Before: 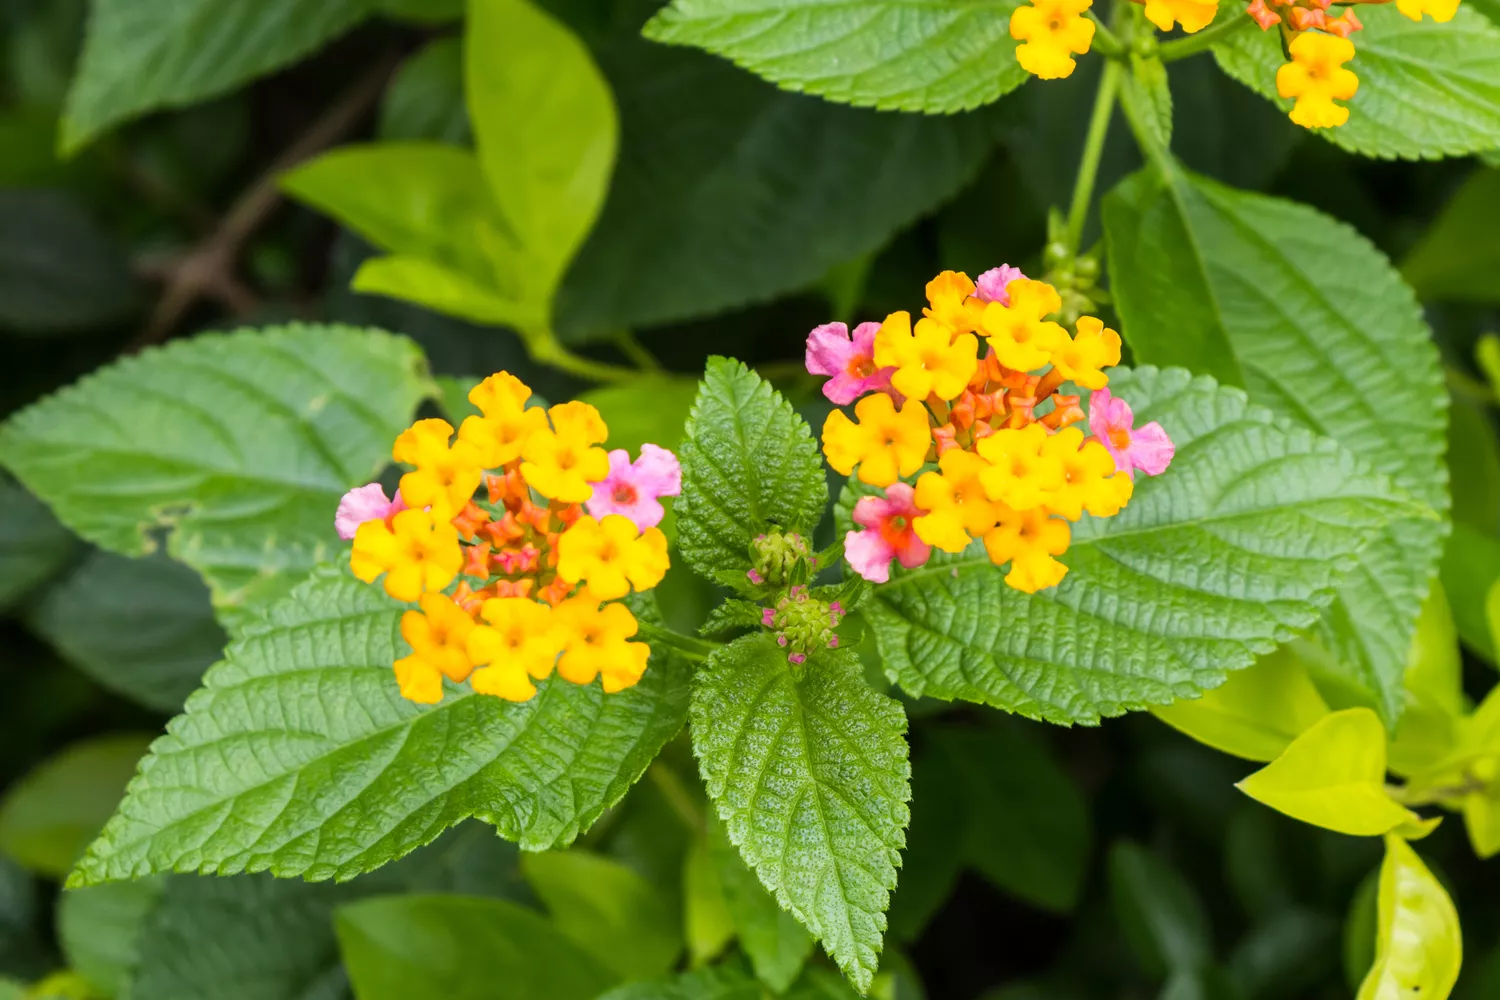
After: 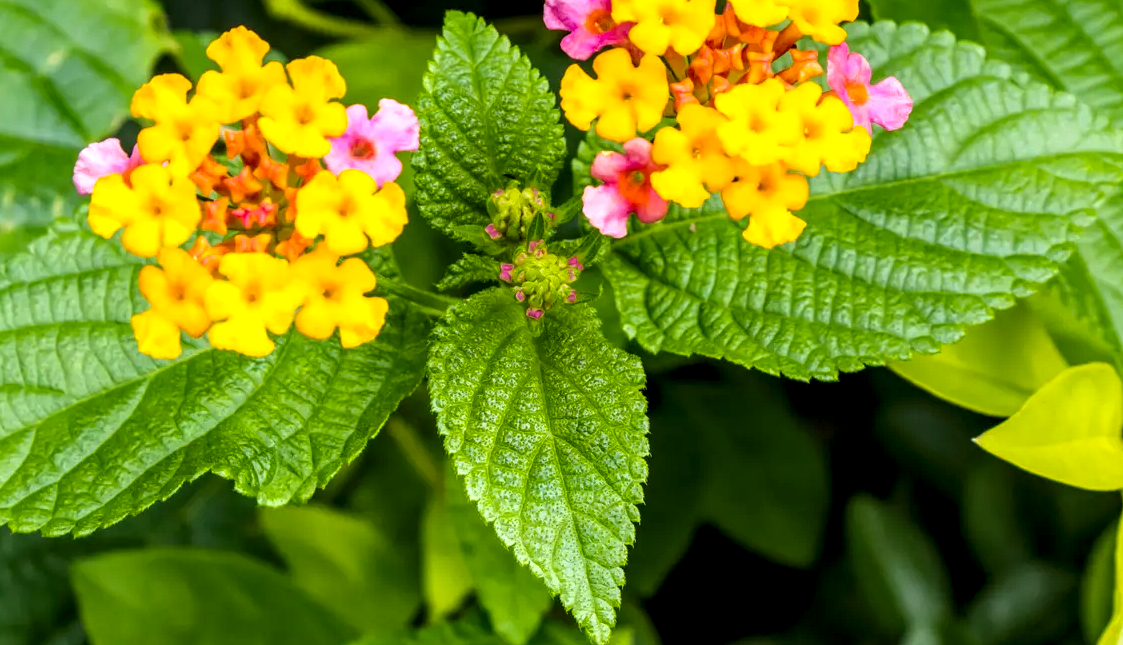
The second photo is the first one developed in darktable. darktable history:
crop and rotate: left 17.484%, top 34.53%, right 7.613%, bottom 0.959%
color balance rgb: perceptual saturation grading › global saturation 0.505%, global vibrance 41.776%
local contrast: highlights 60%, shadows 59%, detail 160%
